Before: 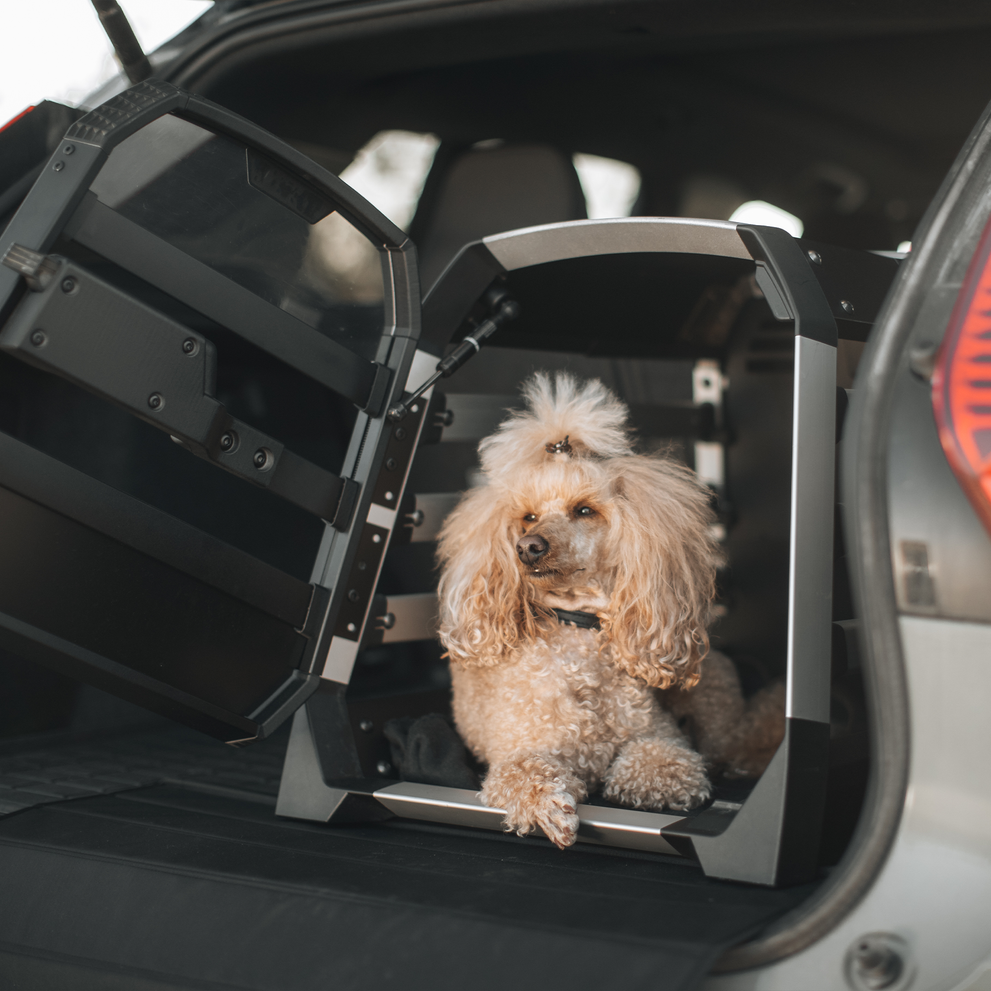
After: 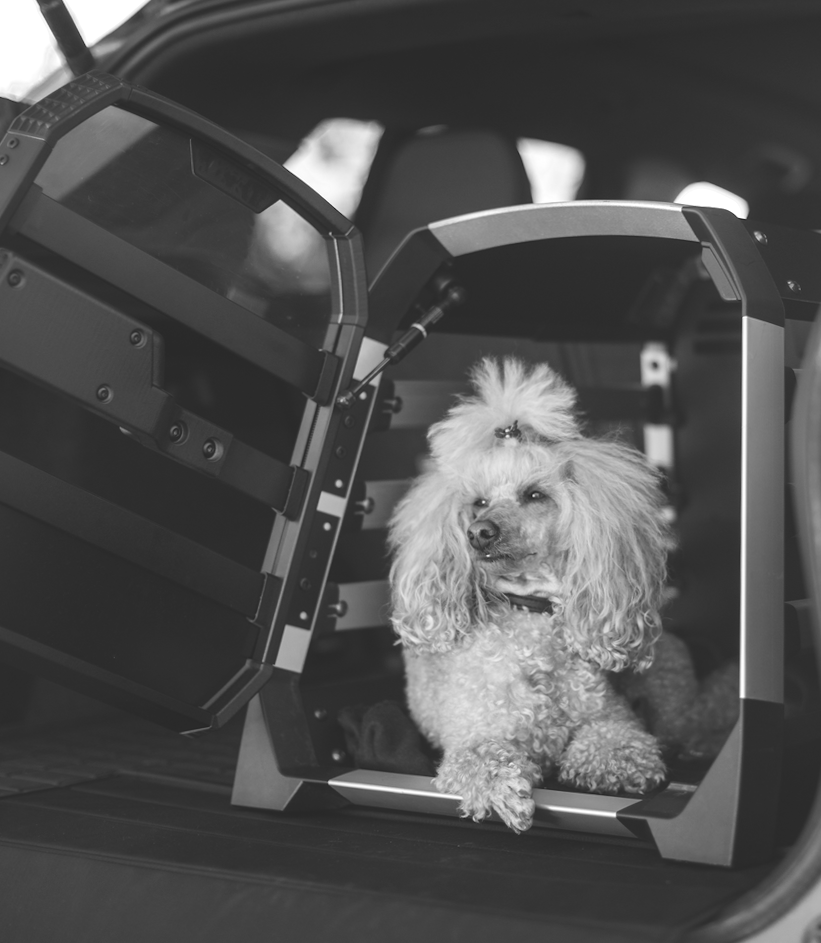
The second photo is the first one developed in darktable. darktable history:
monochrome: size 1
crop and rotate: angle 1°, left 4.281%, top 0.642%, right 11.383%, bottom 2.486%
white balance: red 1.188, blue 1.11
exposure: black level correction -0.015, compensate highlight preservation false
